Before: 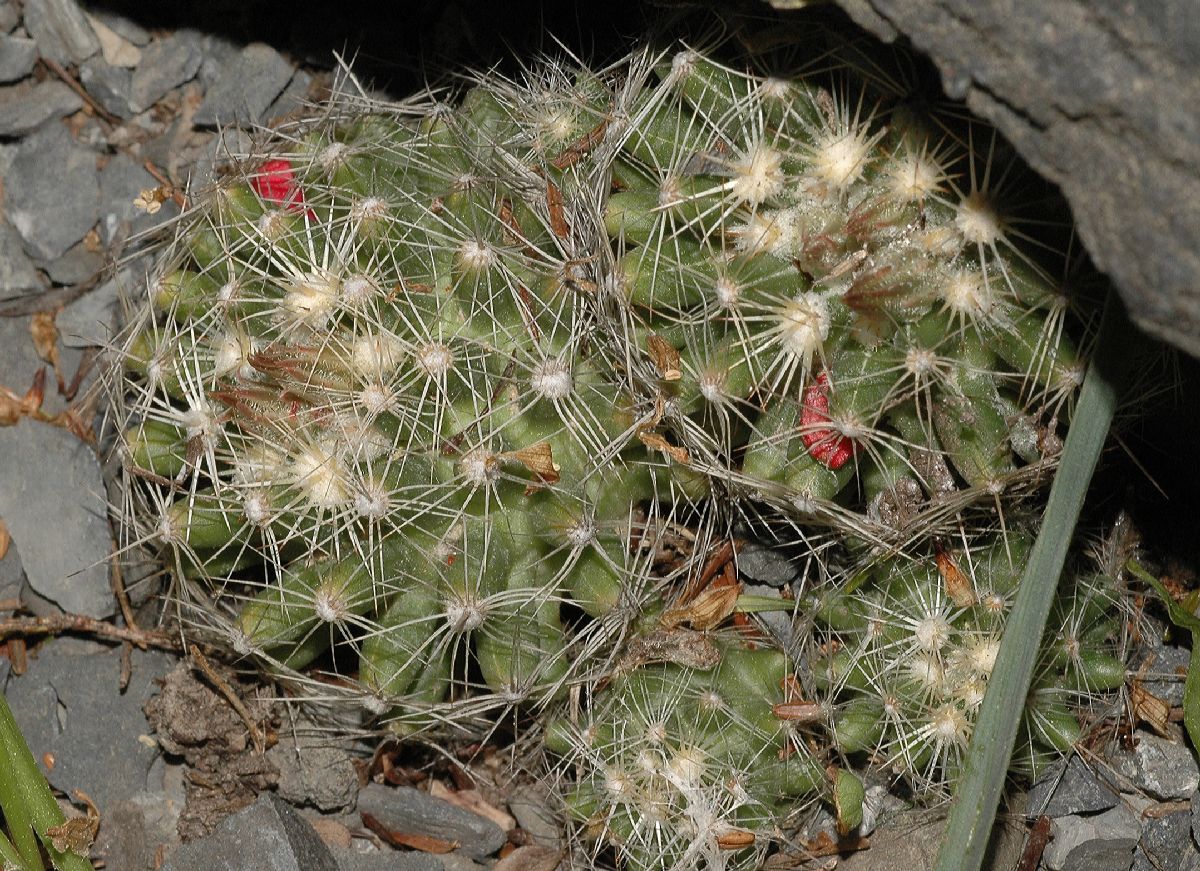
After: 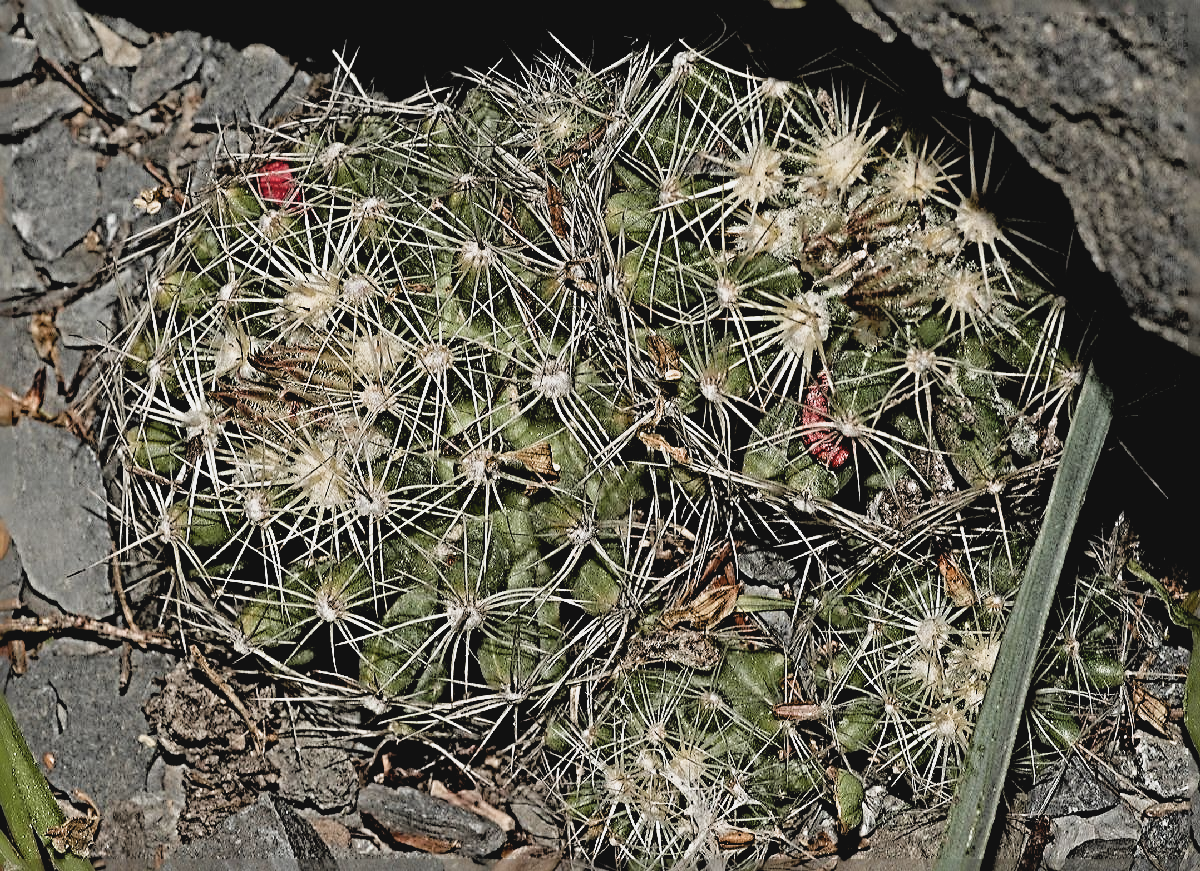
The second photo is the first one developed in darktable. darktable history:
sharpen: radius 6.249, amount 1.792, threshold 0.169
filmic rgb: black relative exposure -3.26 EV, white relative exposure 3.45 EV, hardness 2.36, contrast 1.103
contrast brightness saturation: contrast -0.1, saturation -0.097
